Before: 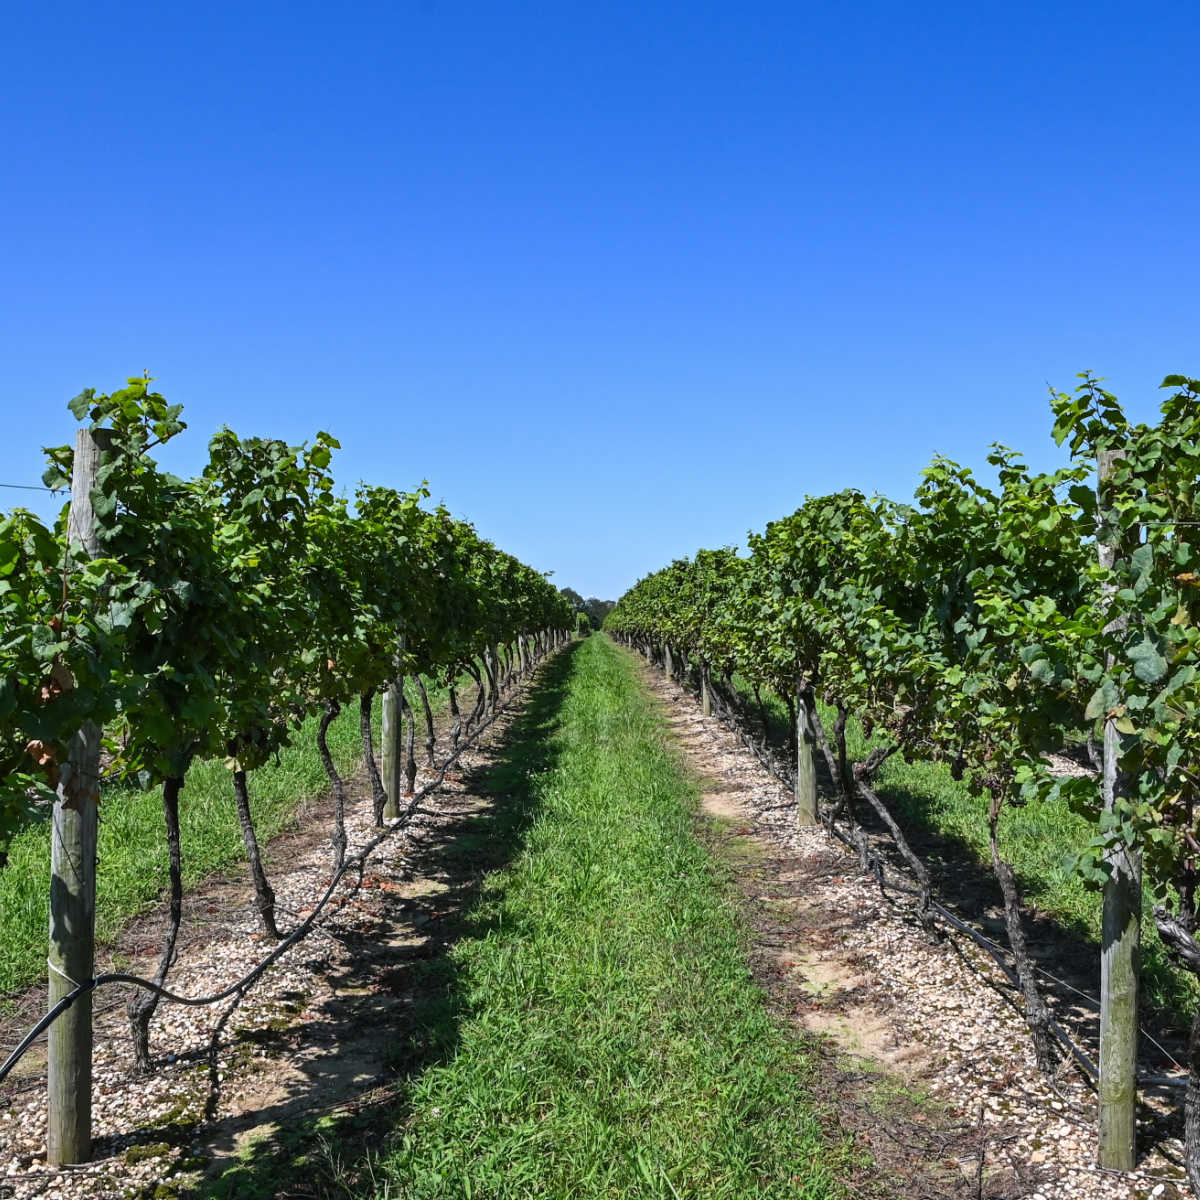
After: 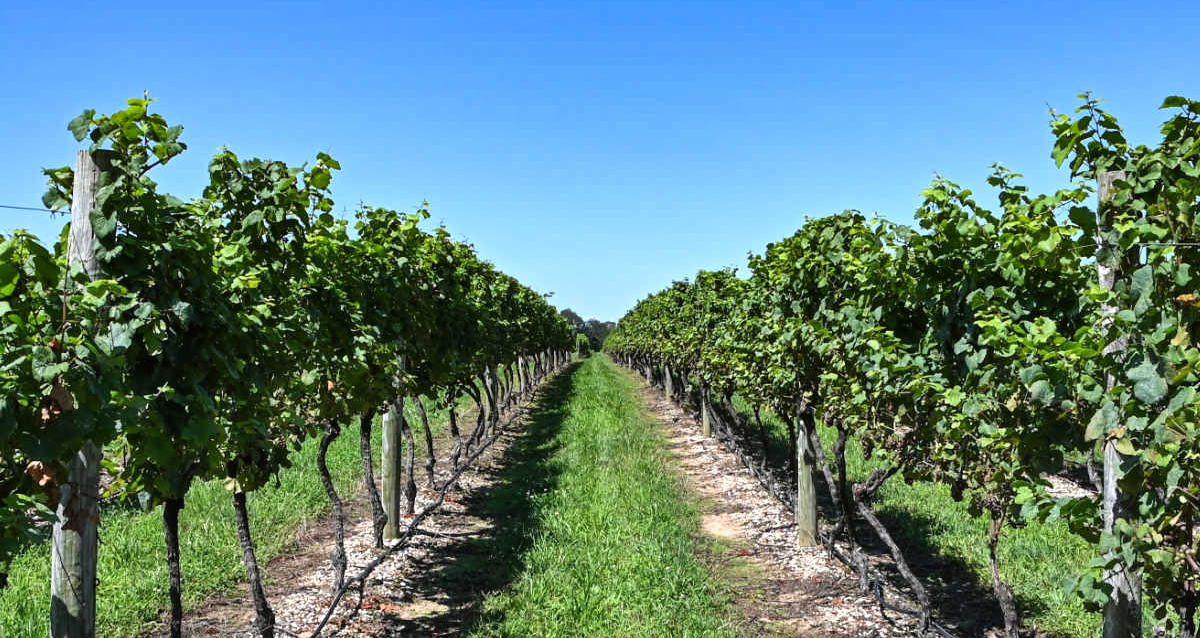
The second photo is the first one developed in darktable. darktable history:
crop and rotate: top 23.281%, bottom 23.544%
shadows and highlights: soften with gaussian
tone equalizer: -8 EV -0.428 EV, -7 EV -0.368 EV, -6 EV -0.342 EV, -5 EV -0.239 EV, -3 EV 0.209 EV, -2 EV 0.336 EV, -1 EV 0.374 EV, +0 EV 0.42 EV
